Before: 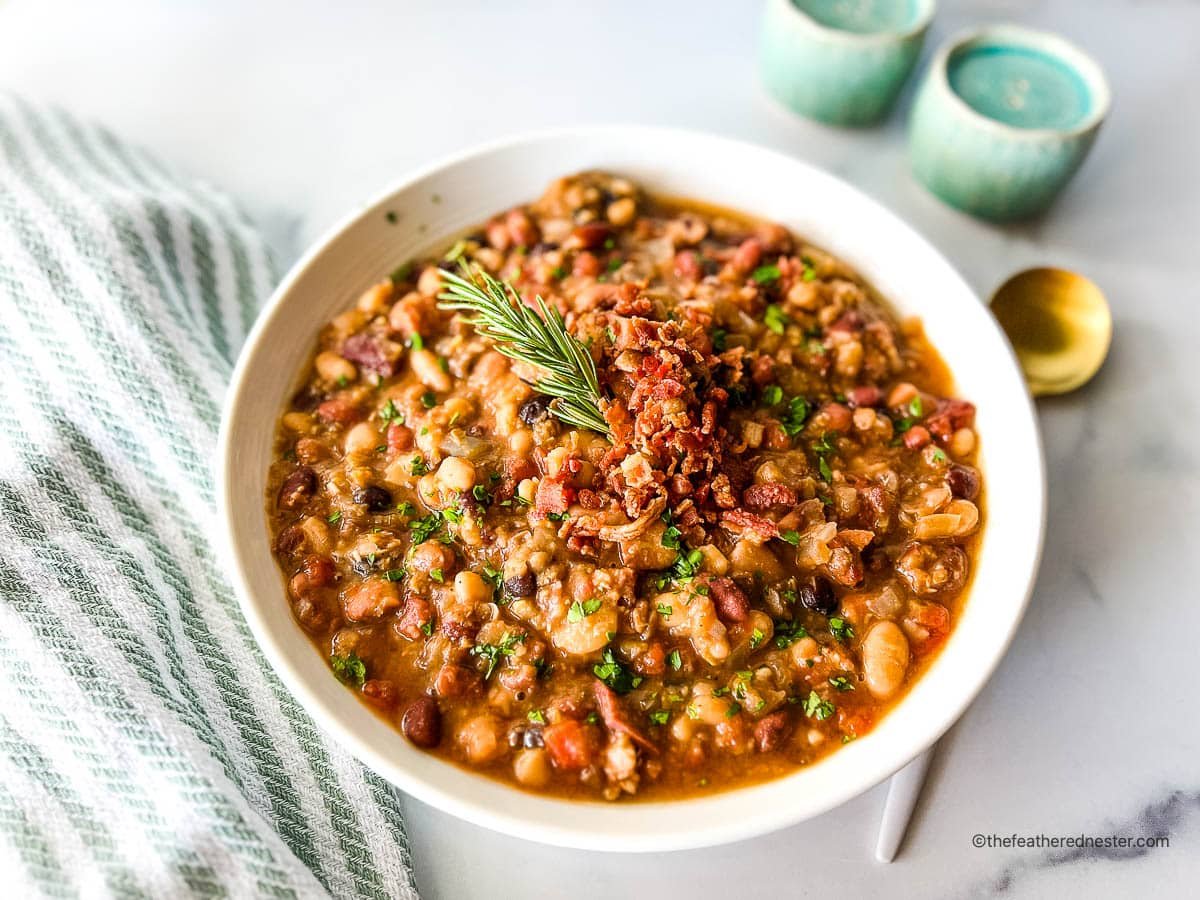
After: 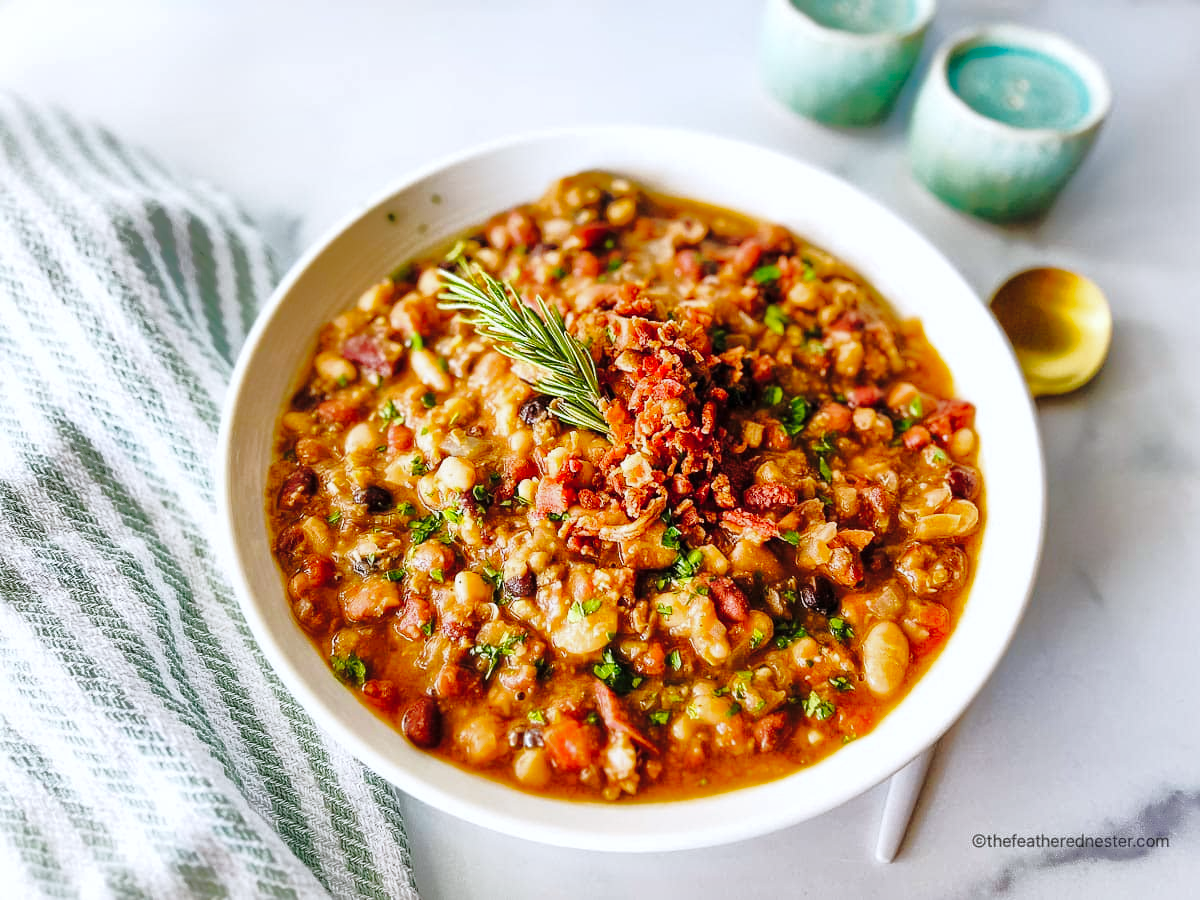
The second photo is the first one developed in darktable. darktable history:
color correction: highlights a* -0.096, highlights b* -5.42, shadows a* -0.126, shadows b* -0.075
shadows and highlights: shadows 39.66, highlights -59.84
base curve: curves: ch0 [(0, 0) (0.036, 0.025) (0.121, 0.166) (0.206, 0.329) (0.605, 0.79) (1, 1)], preserve colors none
